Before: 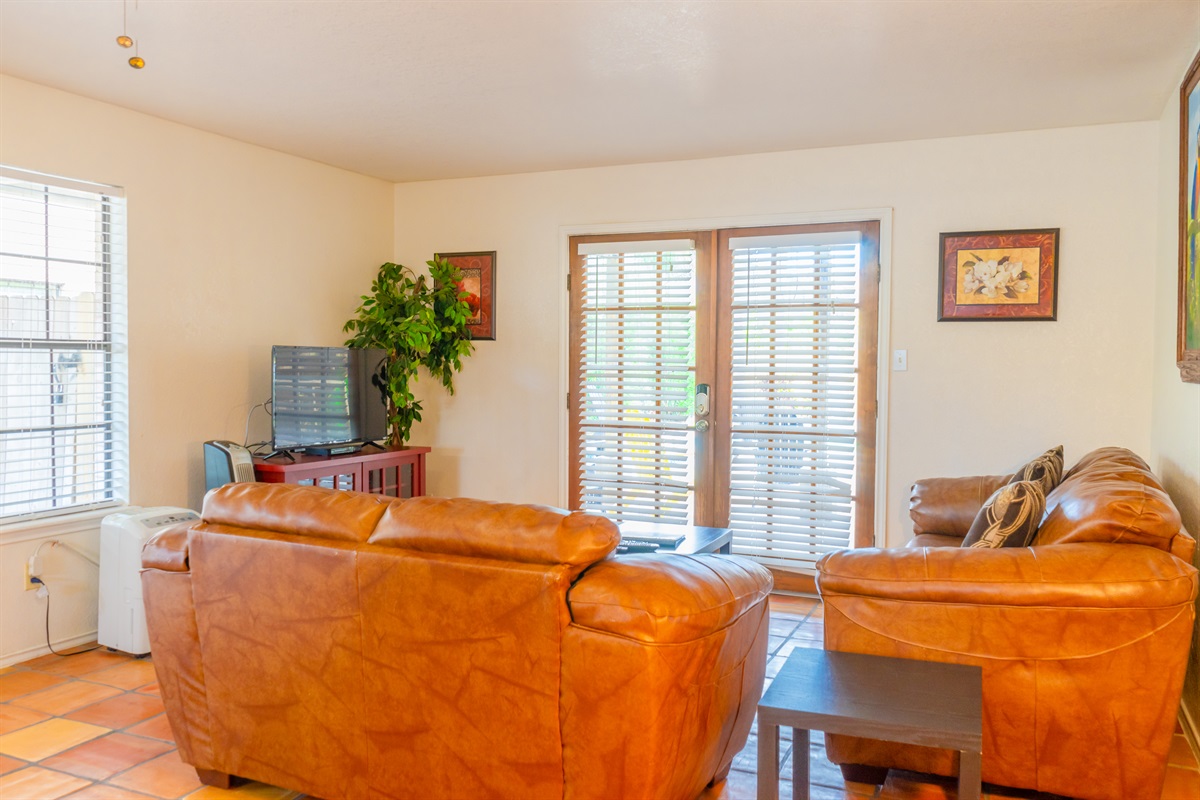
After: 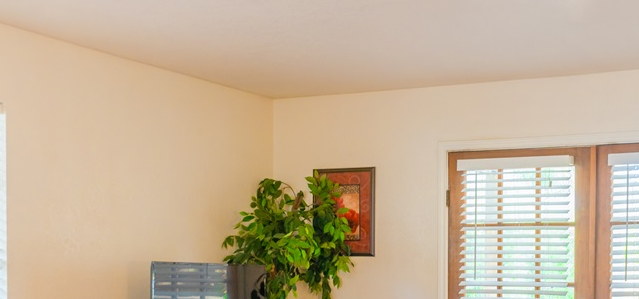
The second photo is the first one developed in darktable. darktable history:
crop: left 10.164%, top 10.573%, right 36.583%, bottom 52.042%
